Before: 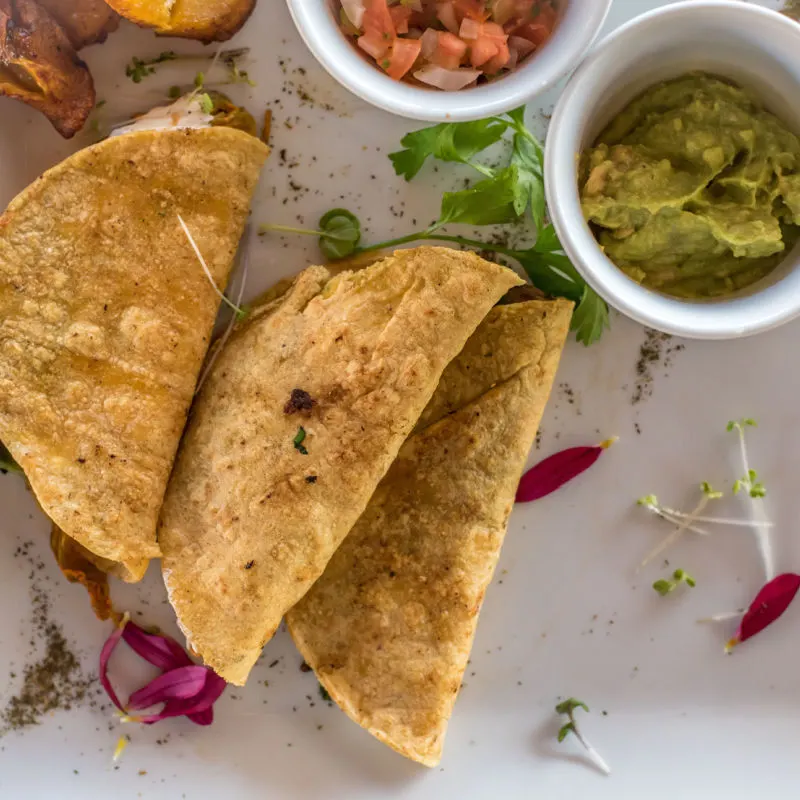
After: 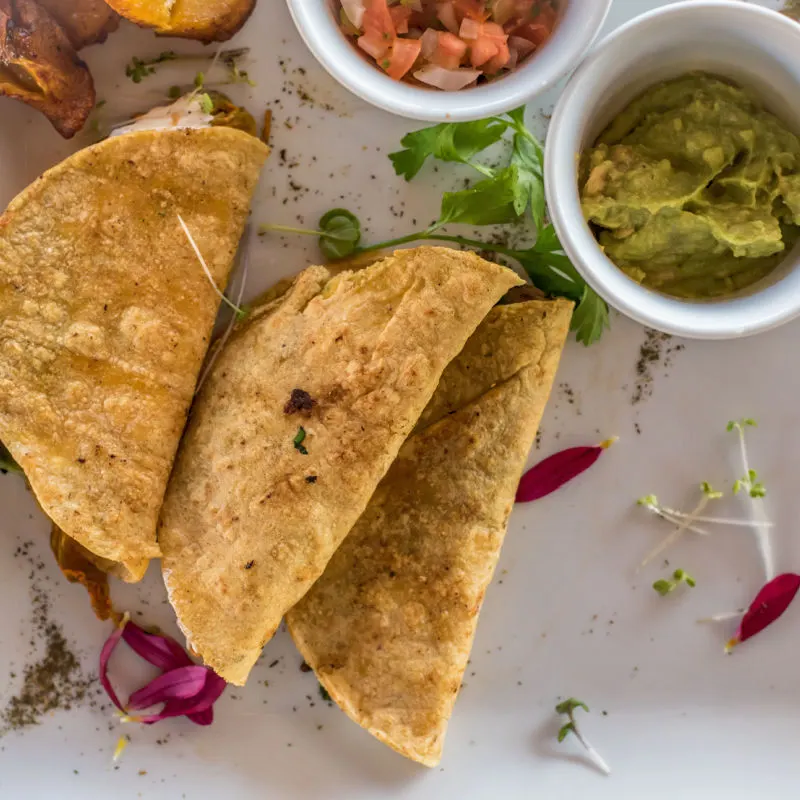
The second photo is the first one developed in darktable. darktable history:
tone equalizer: -8 EV -1.85 EV, -7 EV -1.14 EV, -6 EV -1.62 EV, mask exposure compensation -0.496 EV
